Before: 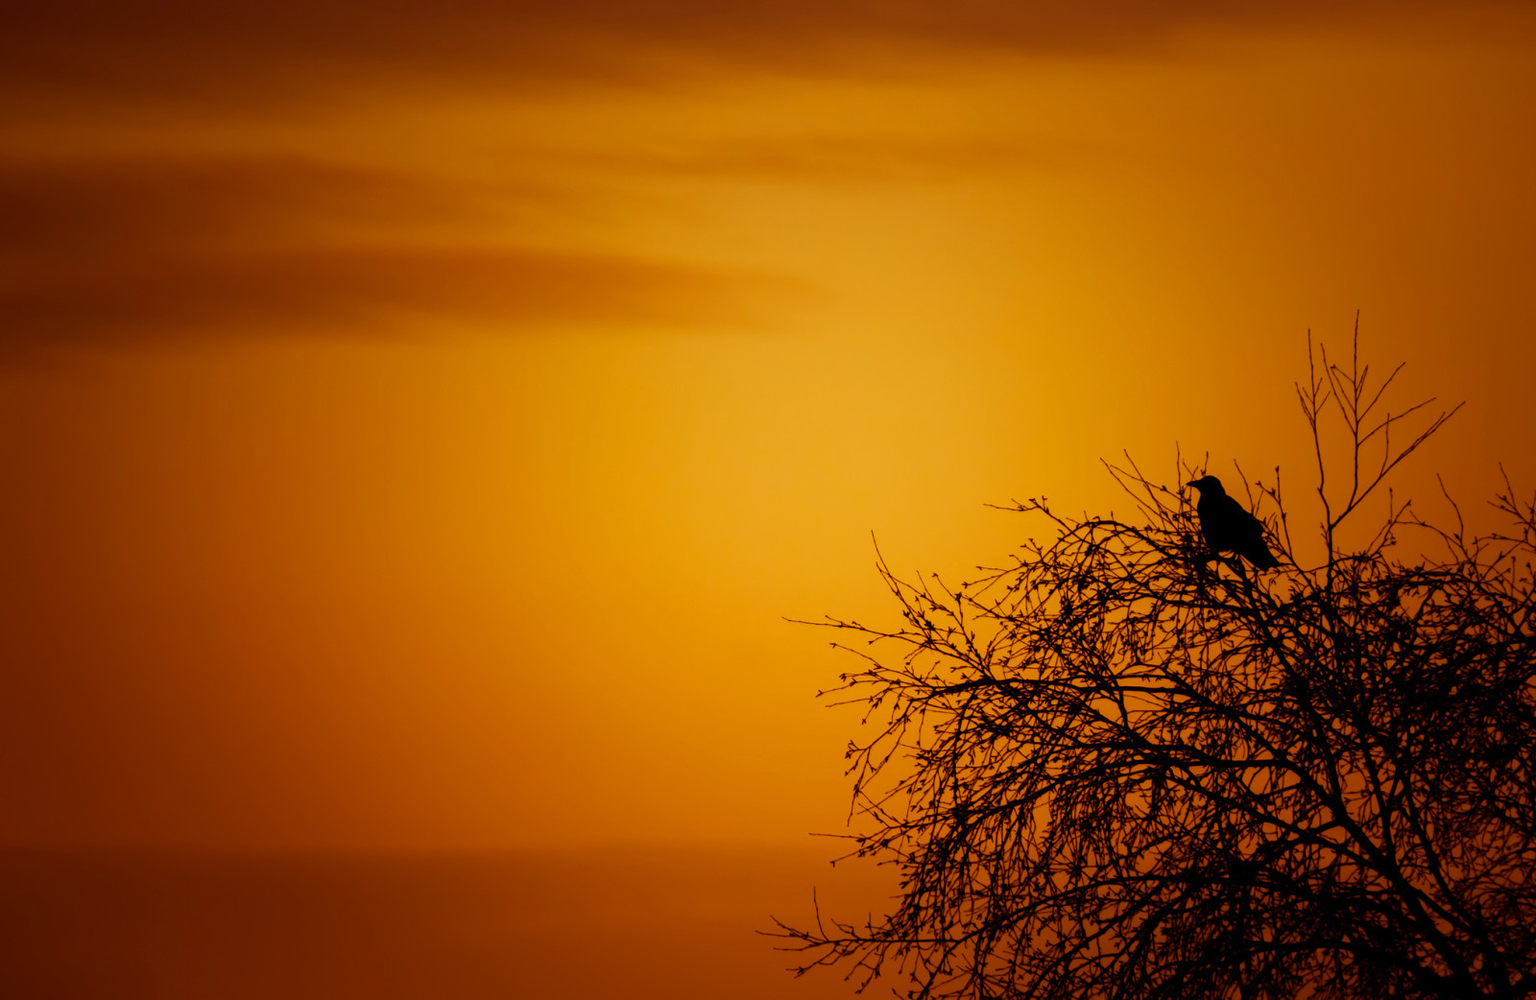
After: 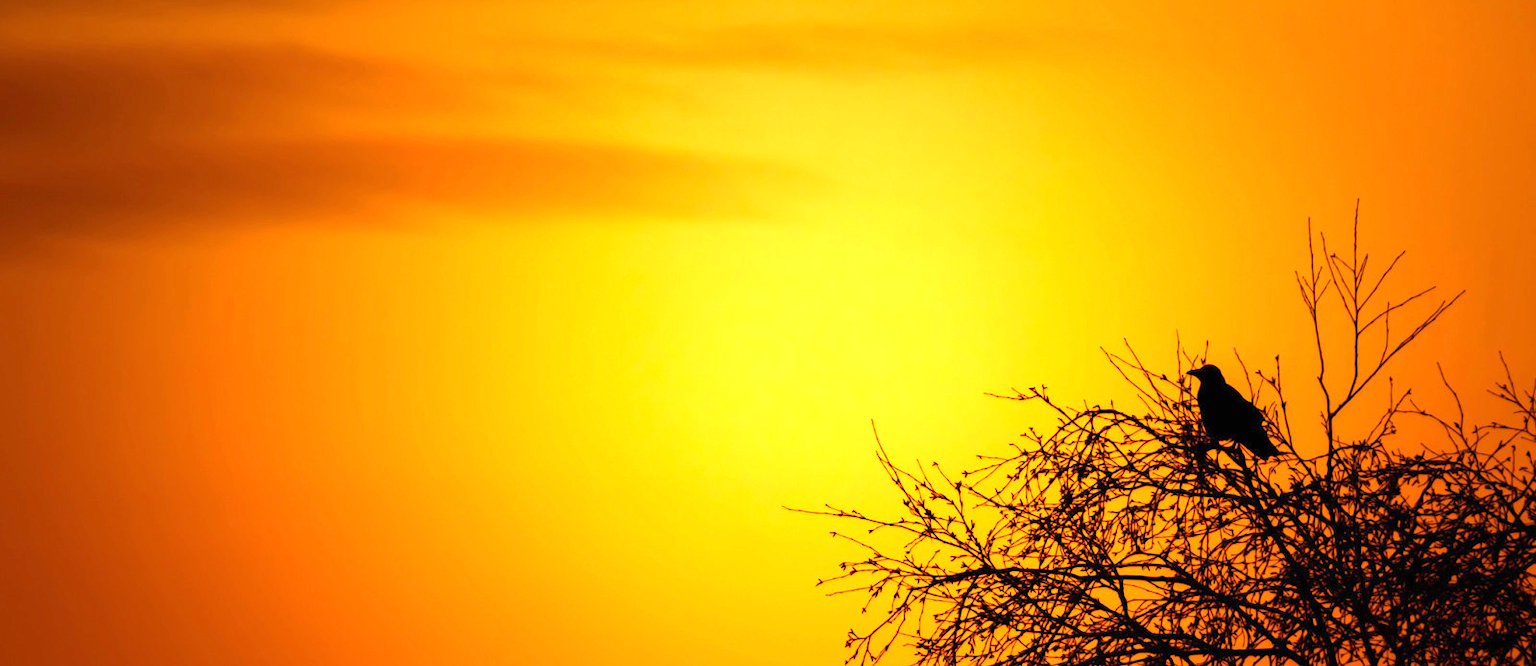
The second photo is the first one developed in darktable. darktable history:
exposure: black level correction 0, exposure 1.45 EV, compensate exposure bias true, compensate highlight preservation false
crop: top 11.166%, bottom 22.168%
